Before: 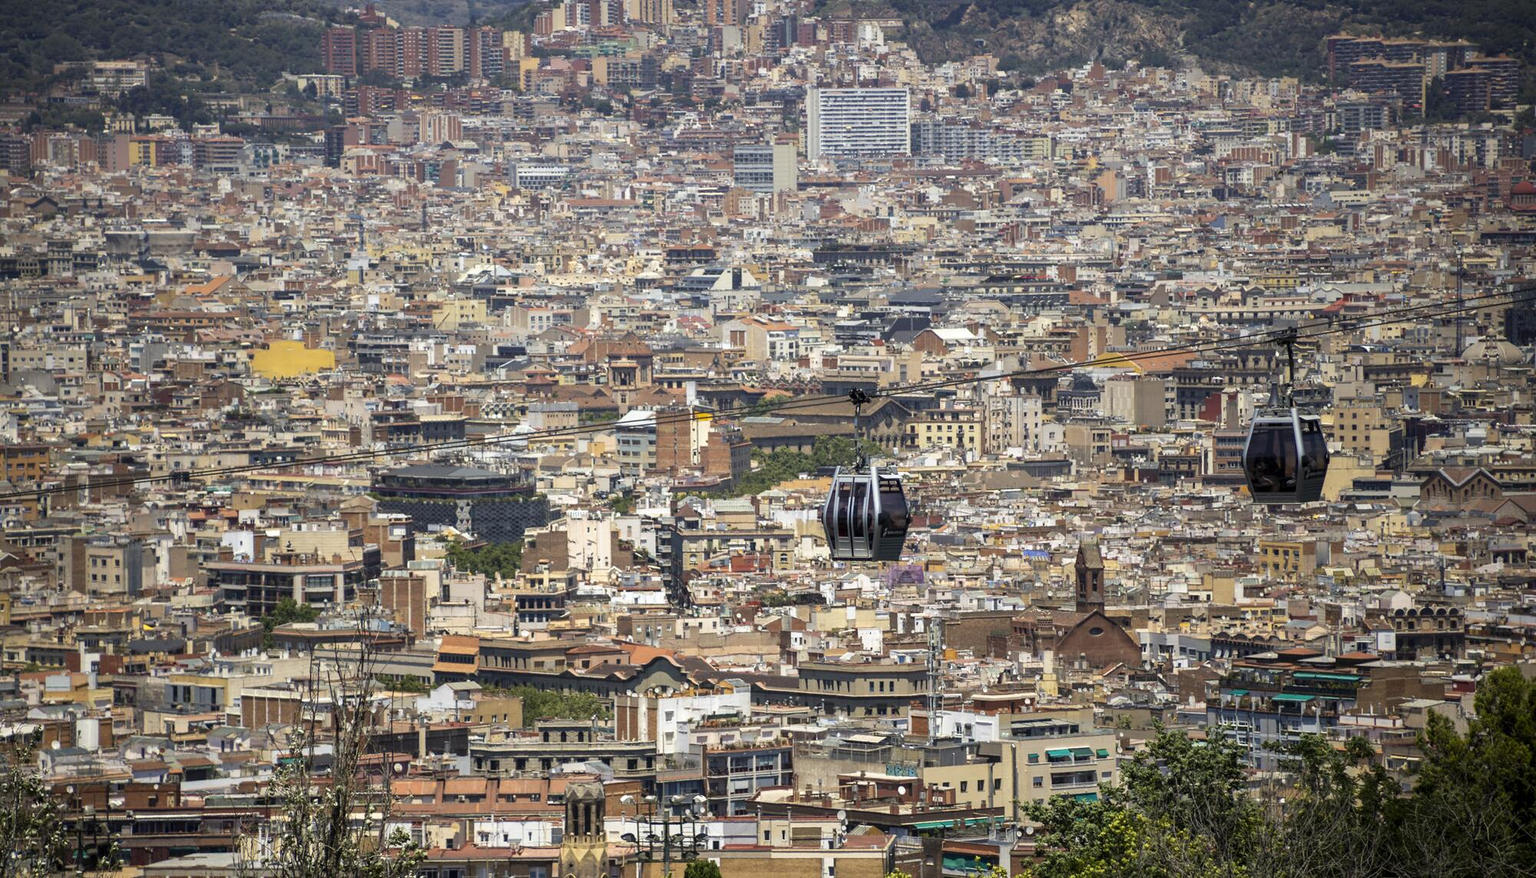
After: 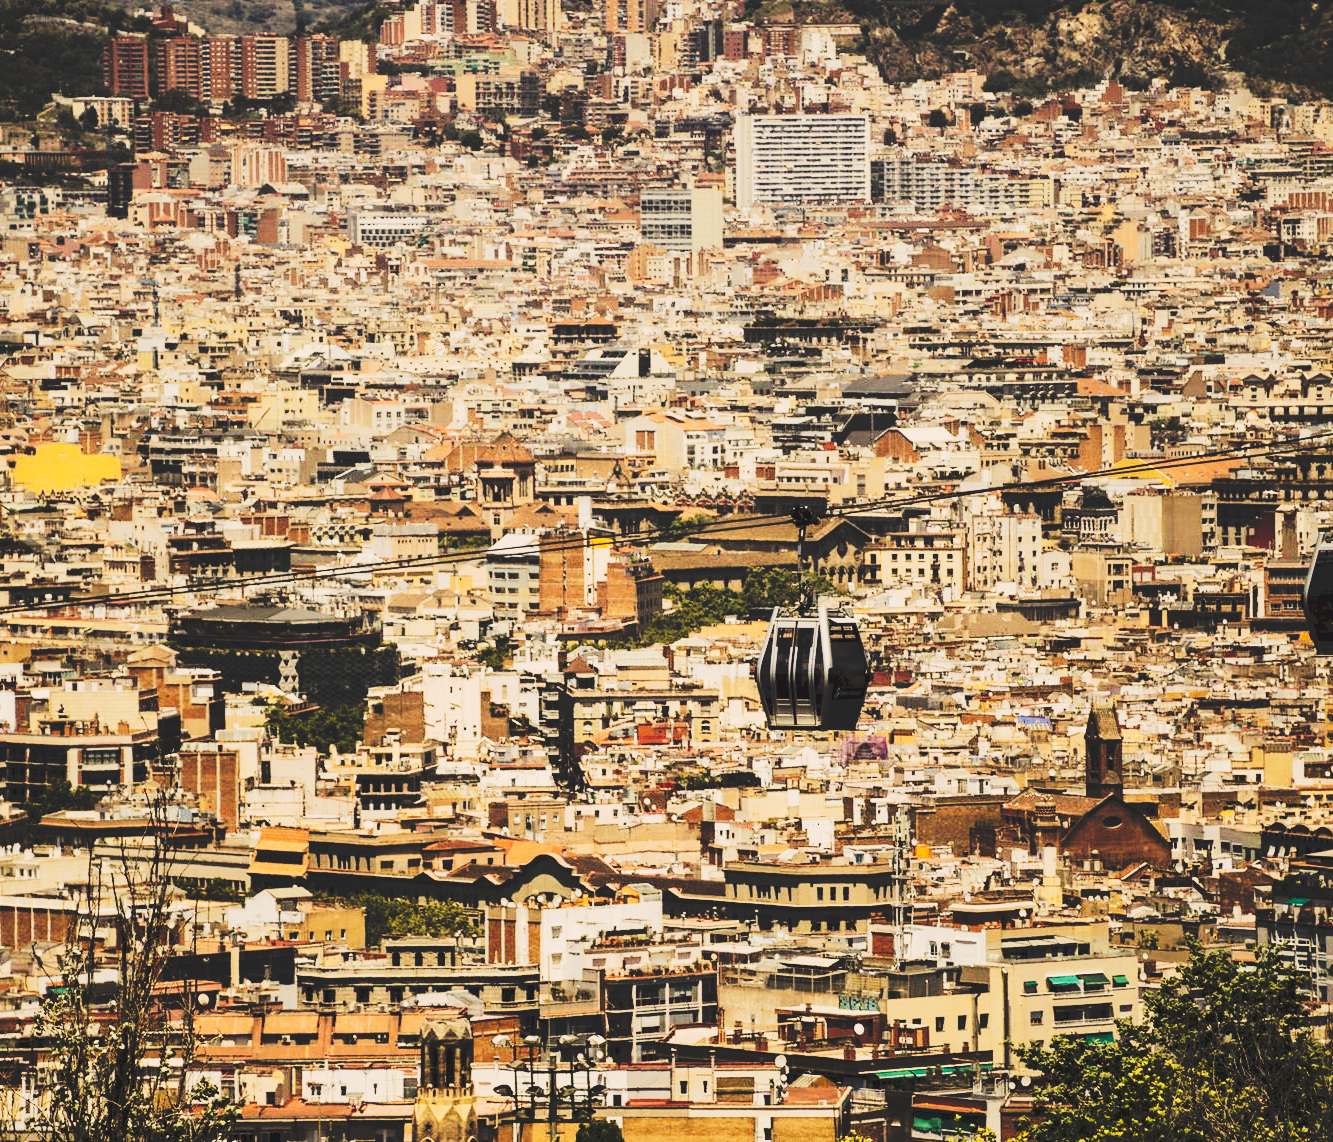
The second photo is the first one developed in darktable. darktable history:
crop and rotate: left 15.754%, right 17.579%
tone curve: curves: ch0 [(0, 0) (0.003, 0.145) (0.011, 0.15) (0.025, 0.15) (0.044, 0.156) (0.069, 0.161) (0.1, 0.169) (0.136, 0.175) (0.177, 0.184) (0.224, 0.196) (0.277, 0.234) (0.335, 0.291) (0.399, 0.391) (0.468, 0.505) (0.543, 0.633) (0.623, 0.742) (0.709, 0.826) (0.801, 0.882) (0.898, 0.93) (1, 1)], preserve colors none
filmic rgb: black relative exposure -5 EV, hardness 2.88, contrast 1.4, highlights saturation mix -30%
white balance: red 1.138, green 0.996, blue 0.812
